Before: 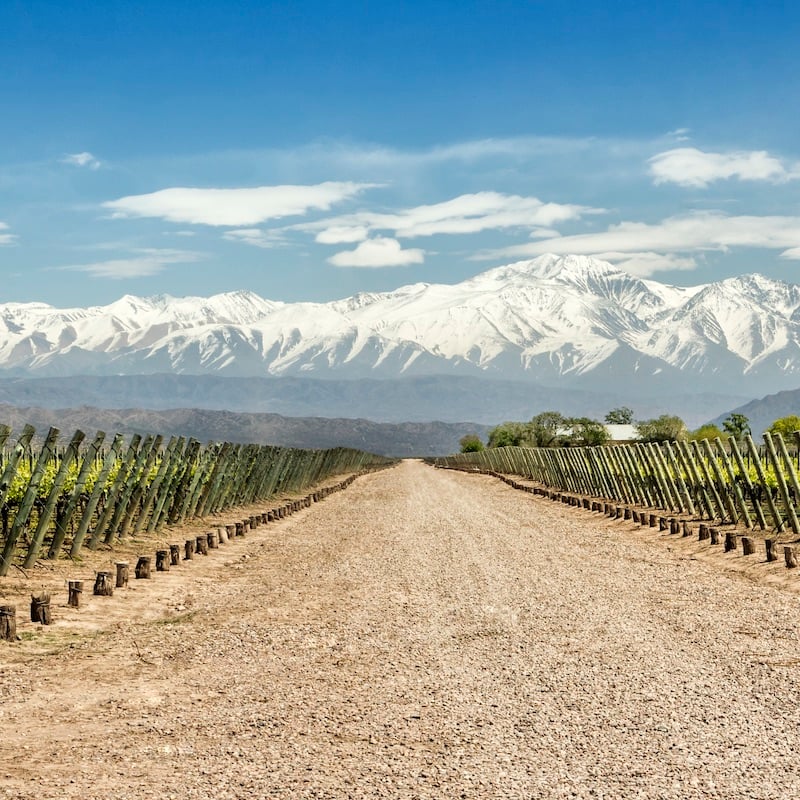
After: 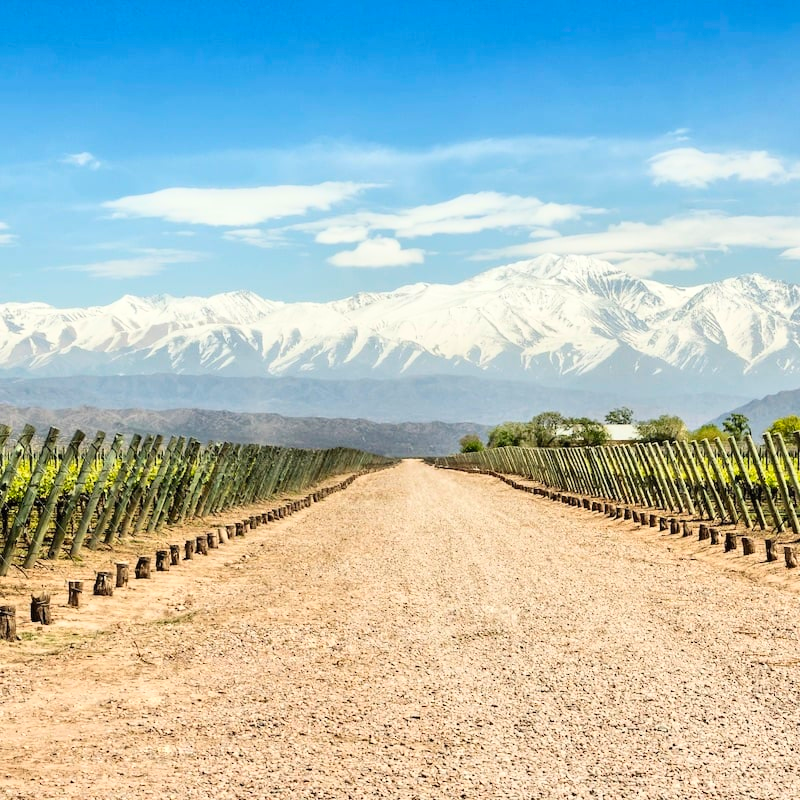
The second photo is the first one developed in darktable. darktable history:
contrast brightness saturation: contrast 0.196, brightness 0.166, saturation 0.22
